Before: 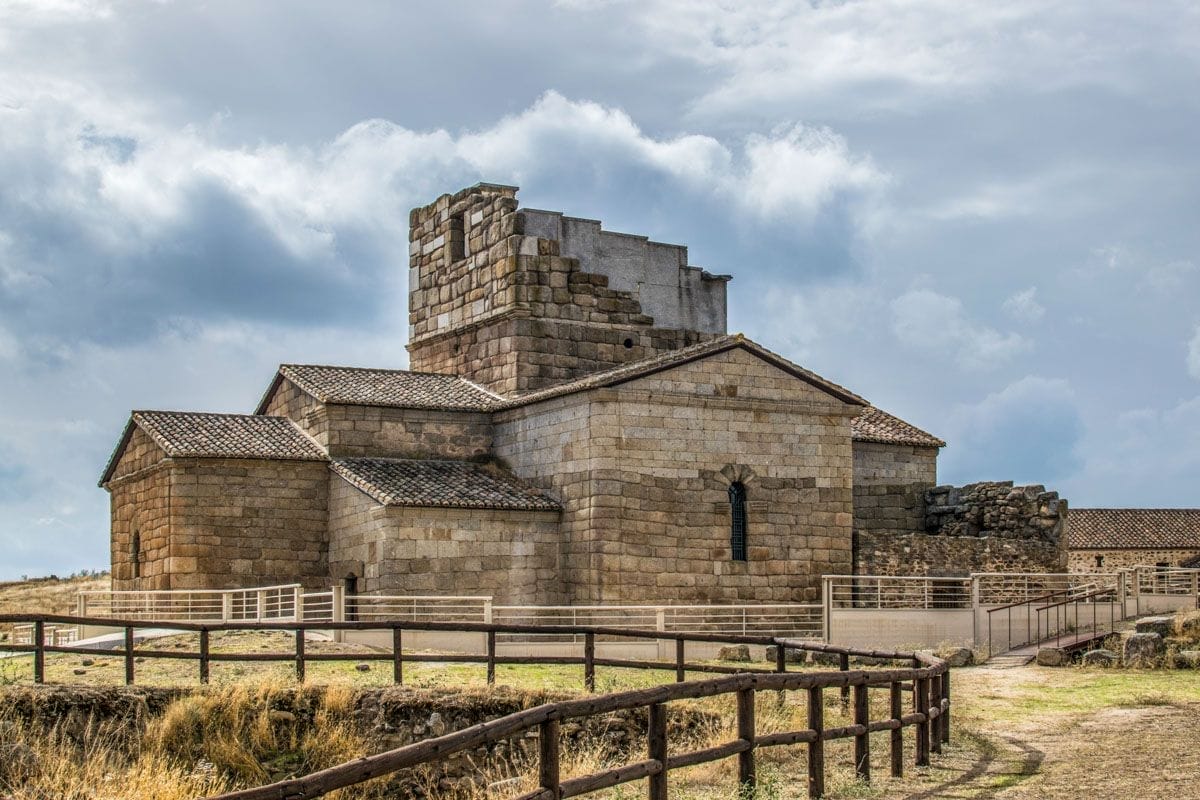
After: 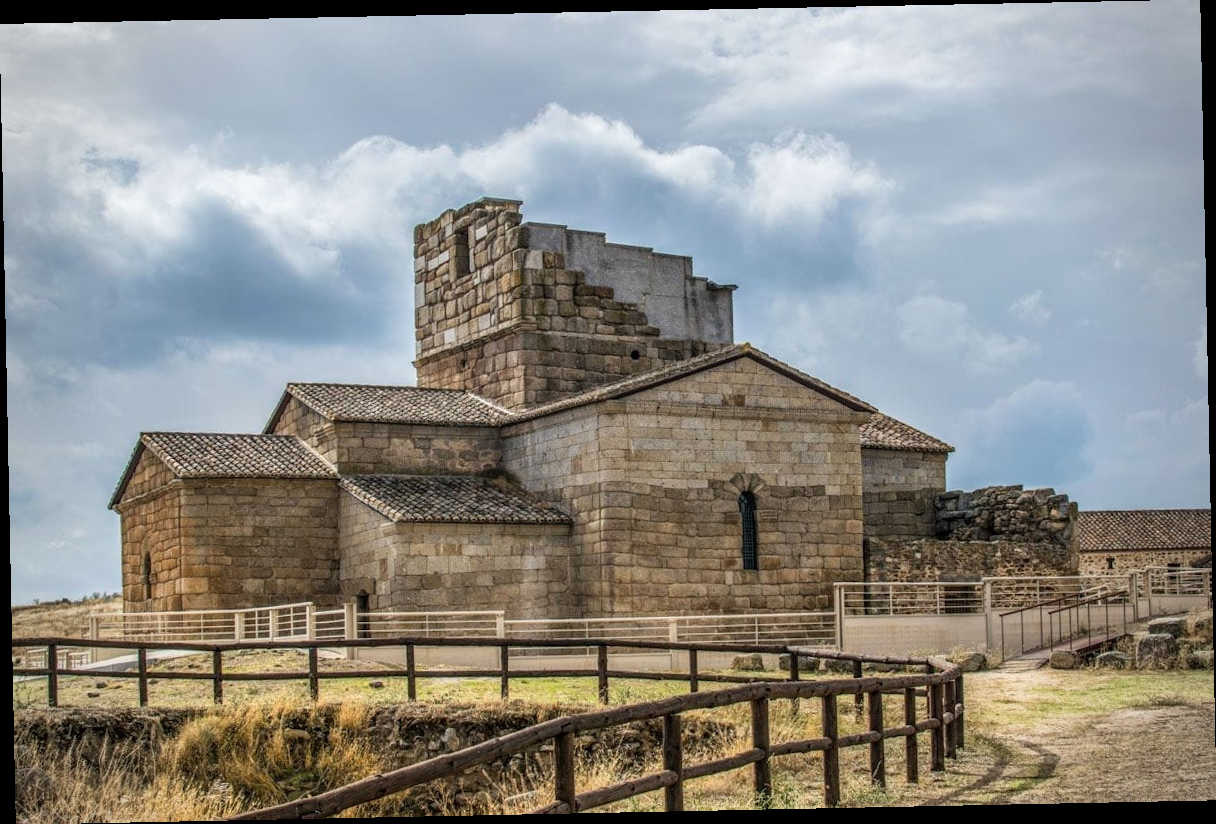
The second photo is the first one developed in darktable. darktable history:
rotate and perspective: rotation -1.17°, automatic cropping off
vignetting: fall-off radius 60.92%
